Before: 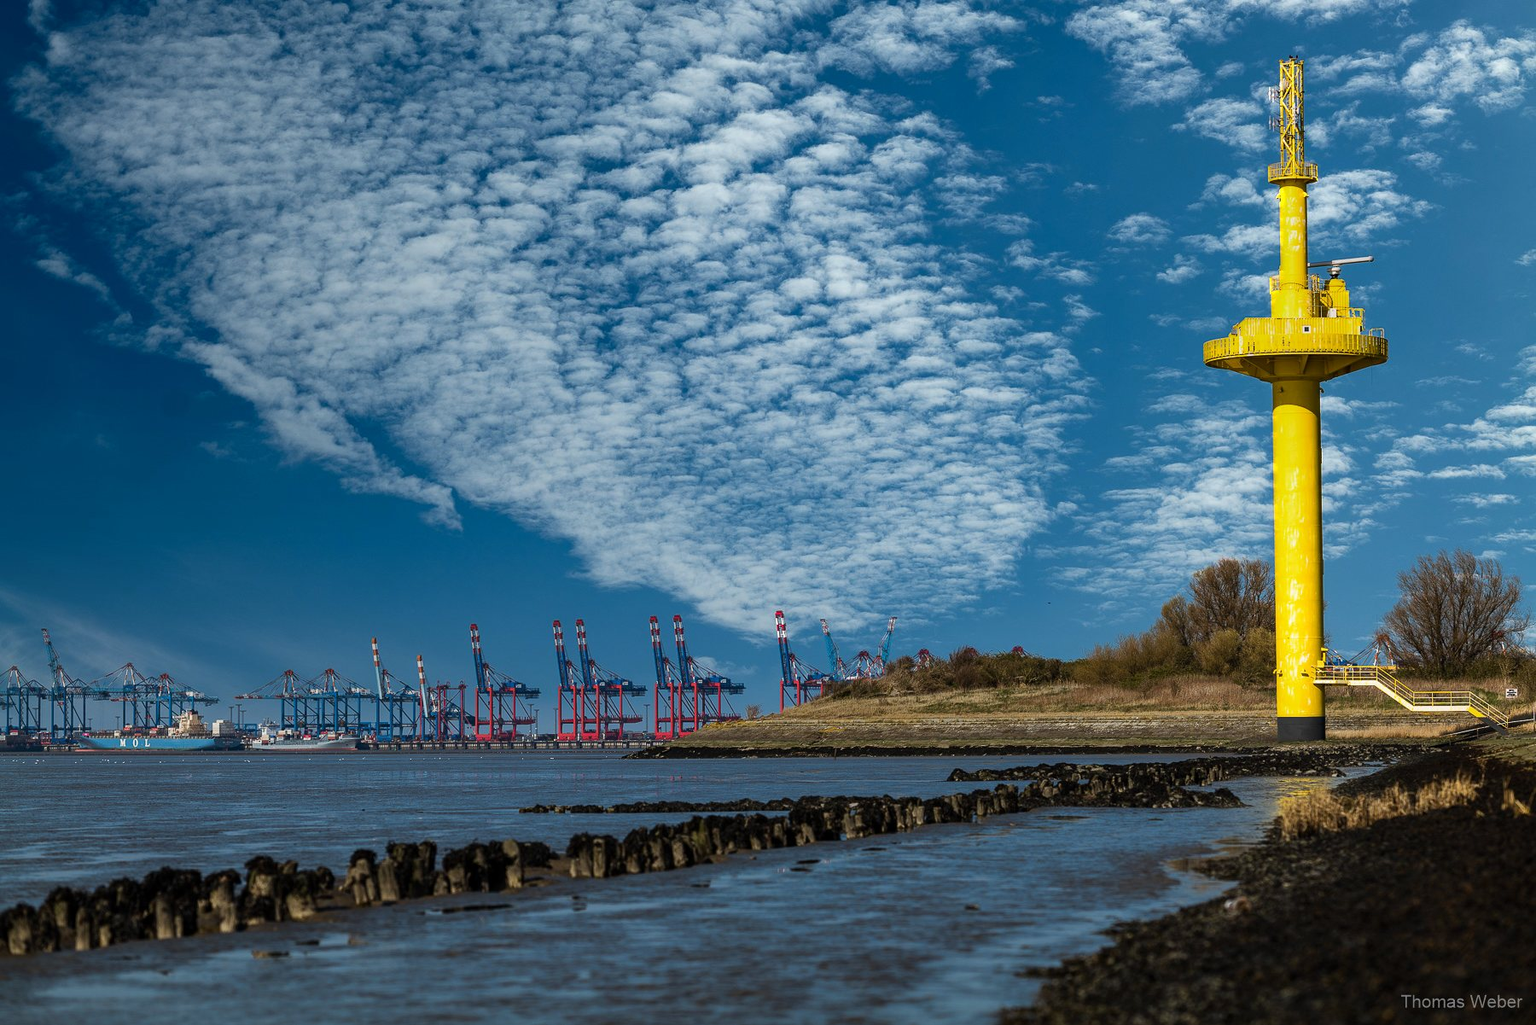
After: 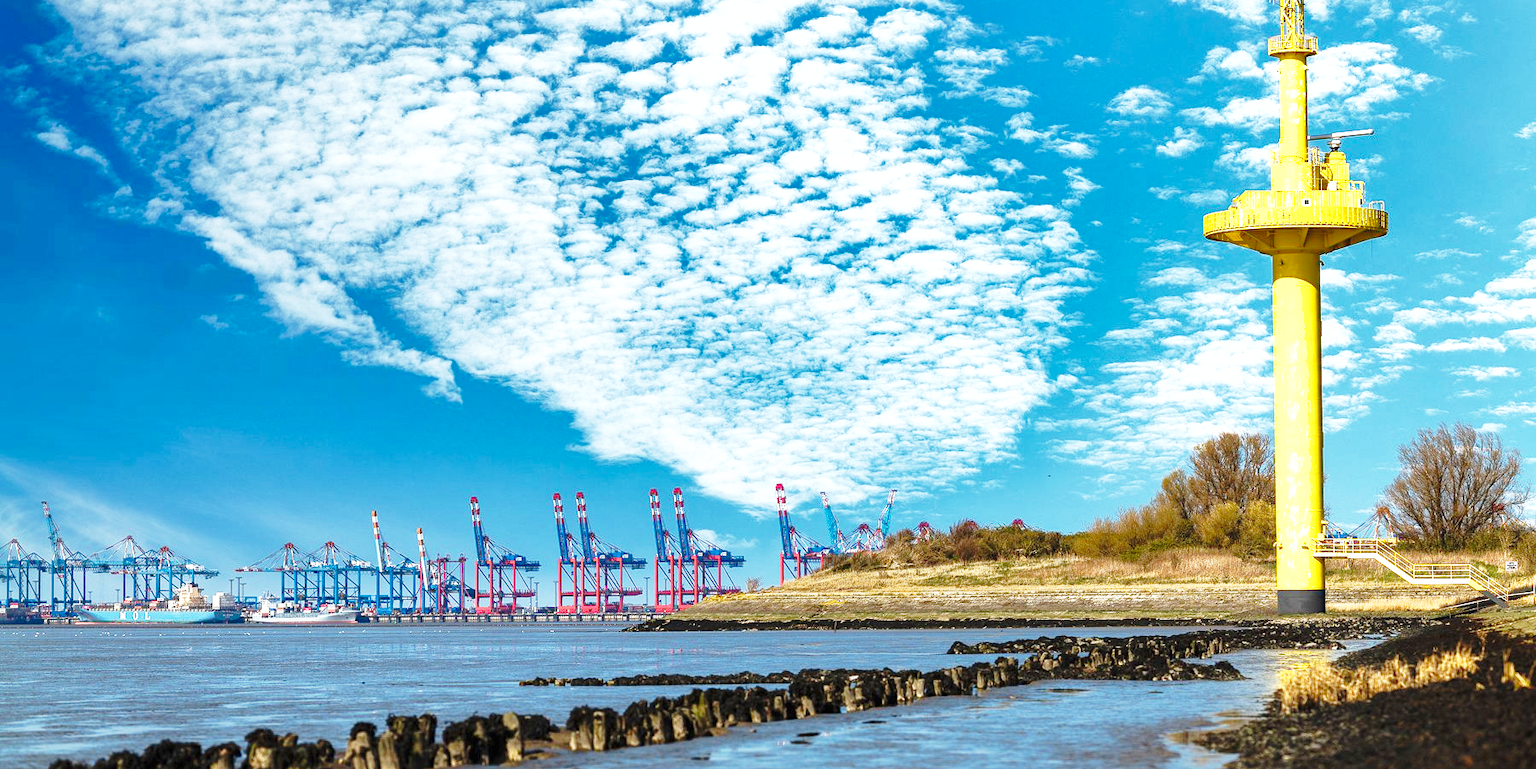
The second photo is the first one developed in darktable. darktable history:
crop and rotate: top 12.416%, bottom 12.461%
base curve: curves: ch0 [(0, 0) (0.028, 0.03) (0.105, 0.232) (0.387, 0.748) (0.754, 0.968) (1, 1)], preserve colors none
exposure: black level correction 0, exposure 1.125 EV, compensate highlight preservation false
shadows and highlights: on, module defaults
